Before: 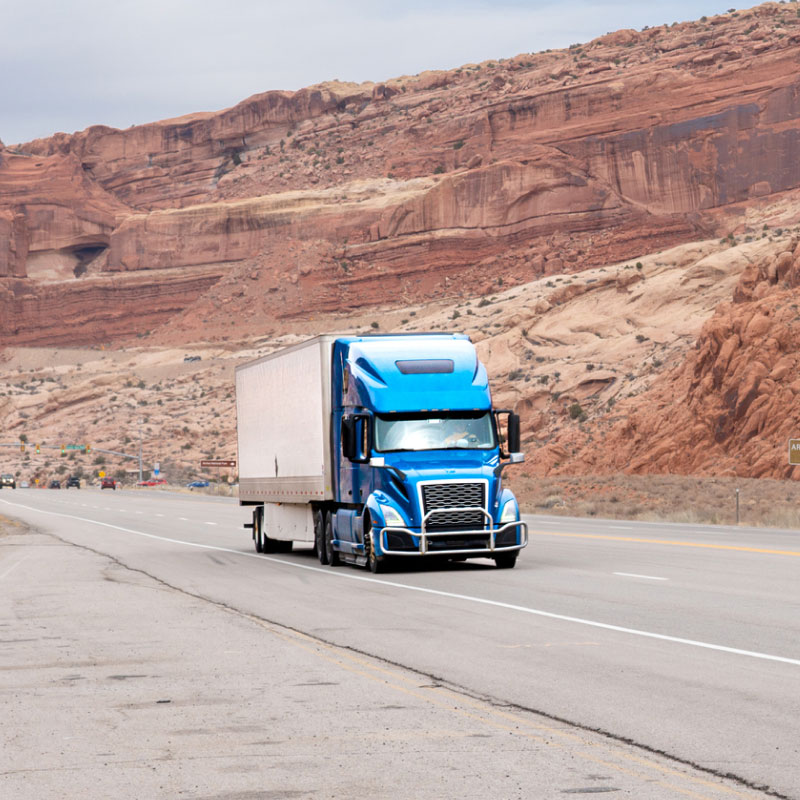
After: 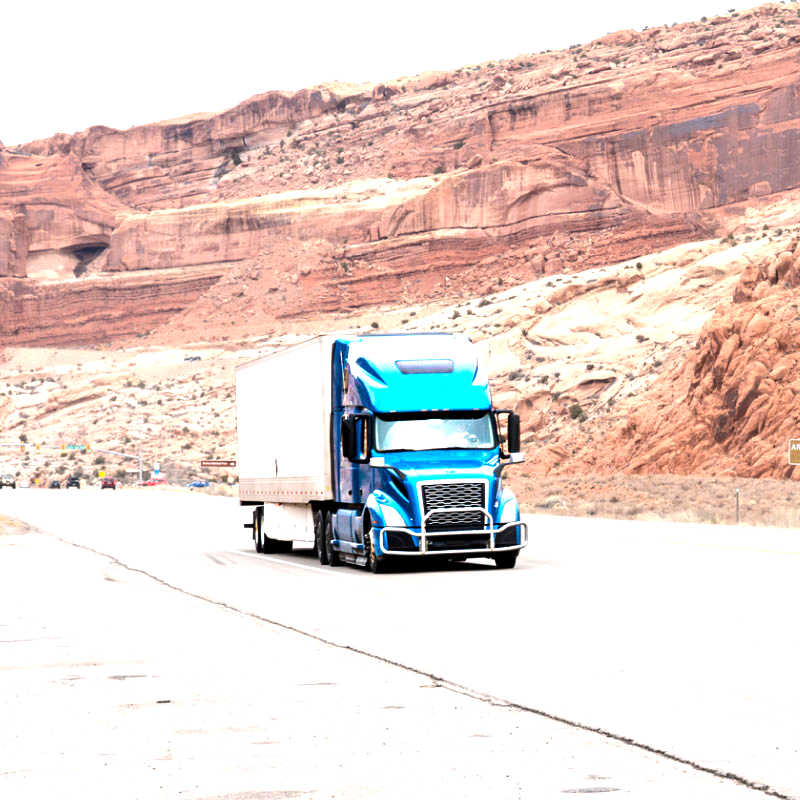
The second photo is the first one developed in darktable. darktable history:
tone equalizer: -8 EV -0.75 EV, -7 EV -0.7 EV, -6 EV -0.6 EV, -5 EV -0.4 EV, -3 EV 0.4 EV, -2 EV 0.6 EV, -1 EV 0.7 EV, +0 EV 0.75 EV, edges refinement/feathering 500, mask exposure compensation -1.57 EV, preserve details no
exposure: black level correction 0.001, exposure 0.5 EV, compensate exposure bias true, compensate highlight preservation false
